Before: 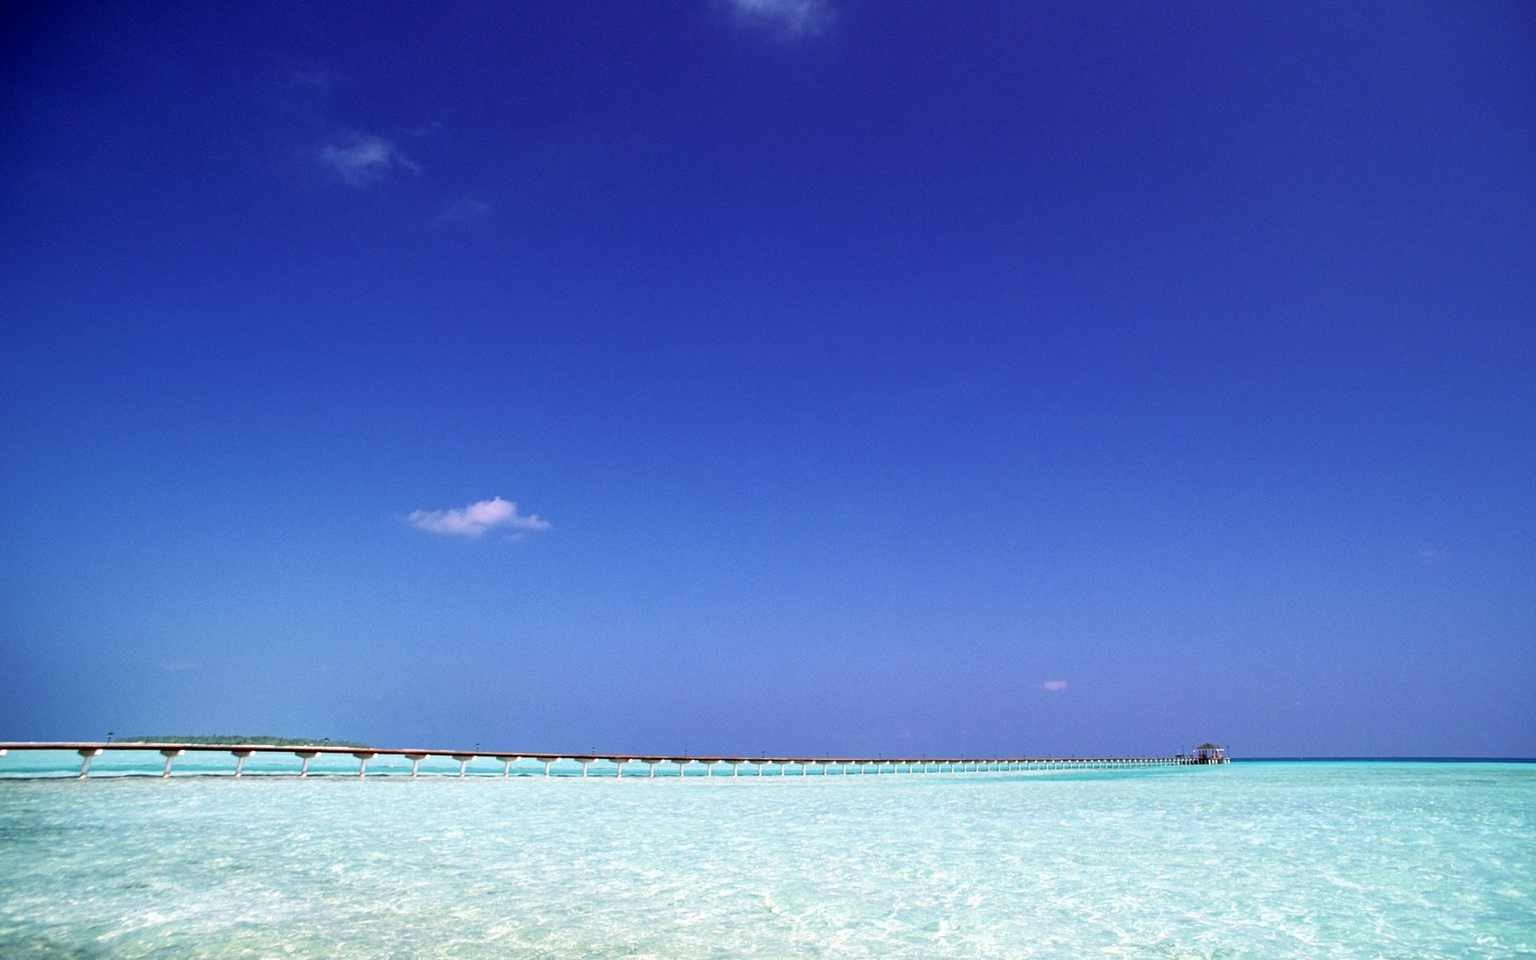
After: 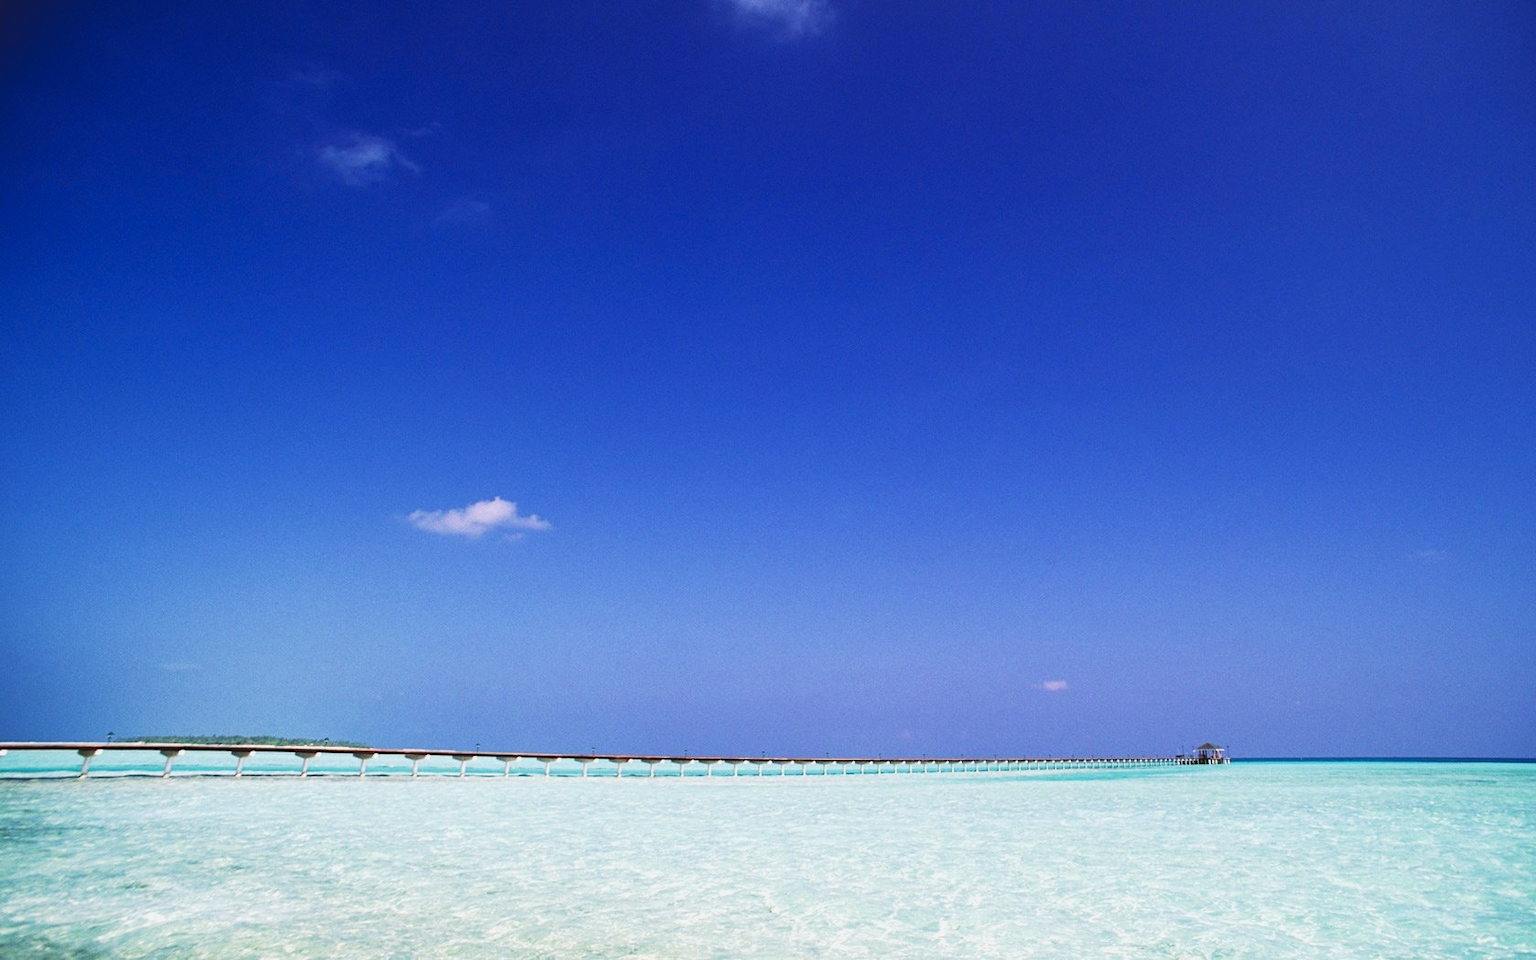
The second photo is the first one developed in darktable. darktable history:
tone curve: curves: ch0 [(0, 0.084) (0.155, 0.169) (0.46, 0.466) (0.751, 0.788) (1, 0.961)]; ch1 [(0, 0) (0.43, 0.408) (0.476, 0.469) (0.505, 0.503) (0.553, 0.563) (0.592, 0.581) (0.631, 0.625) (1, 1)]; ch2 [(0, 0) (0.505, 0.495) (0.55, 0.557) (0.583, 0.573) (1, 1)], preserve colors none
